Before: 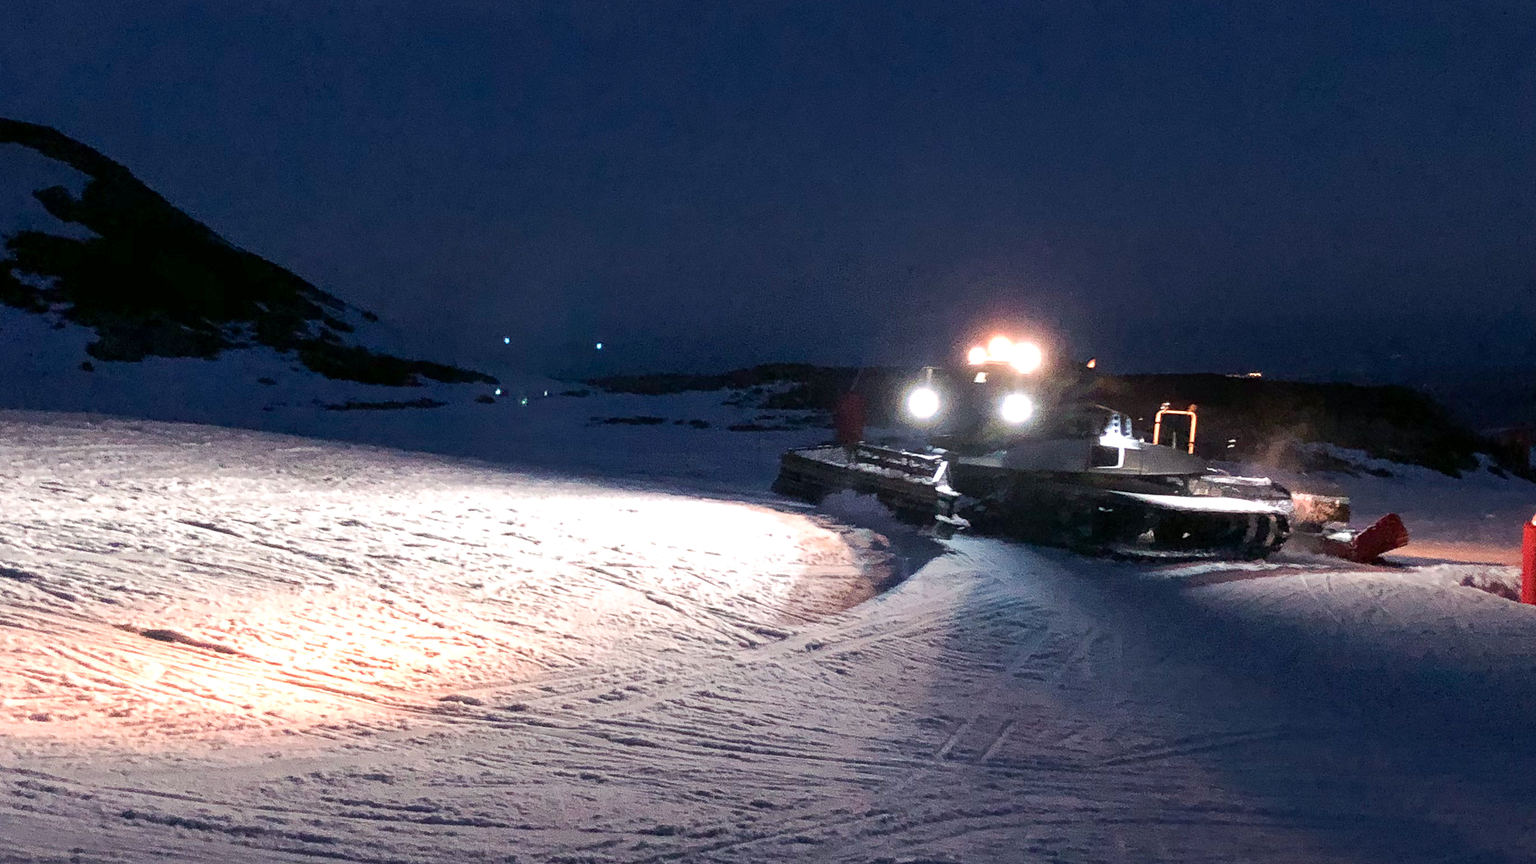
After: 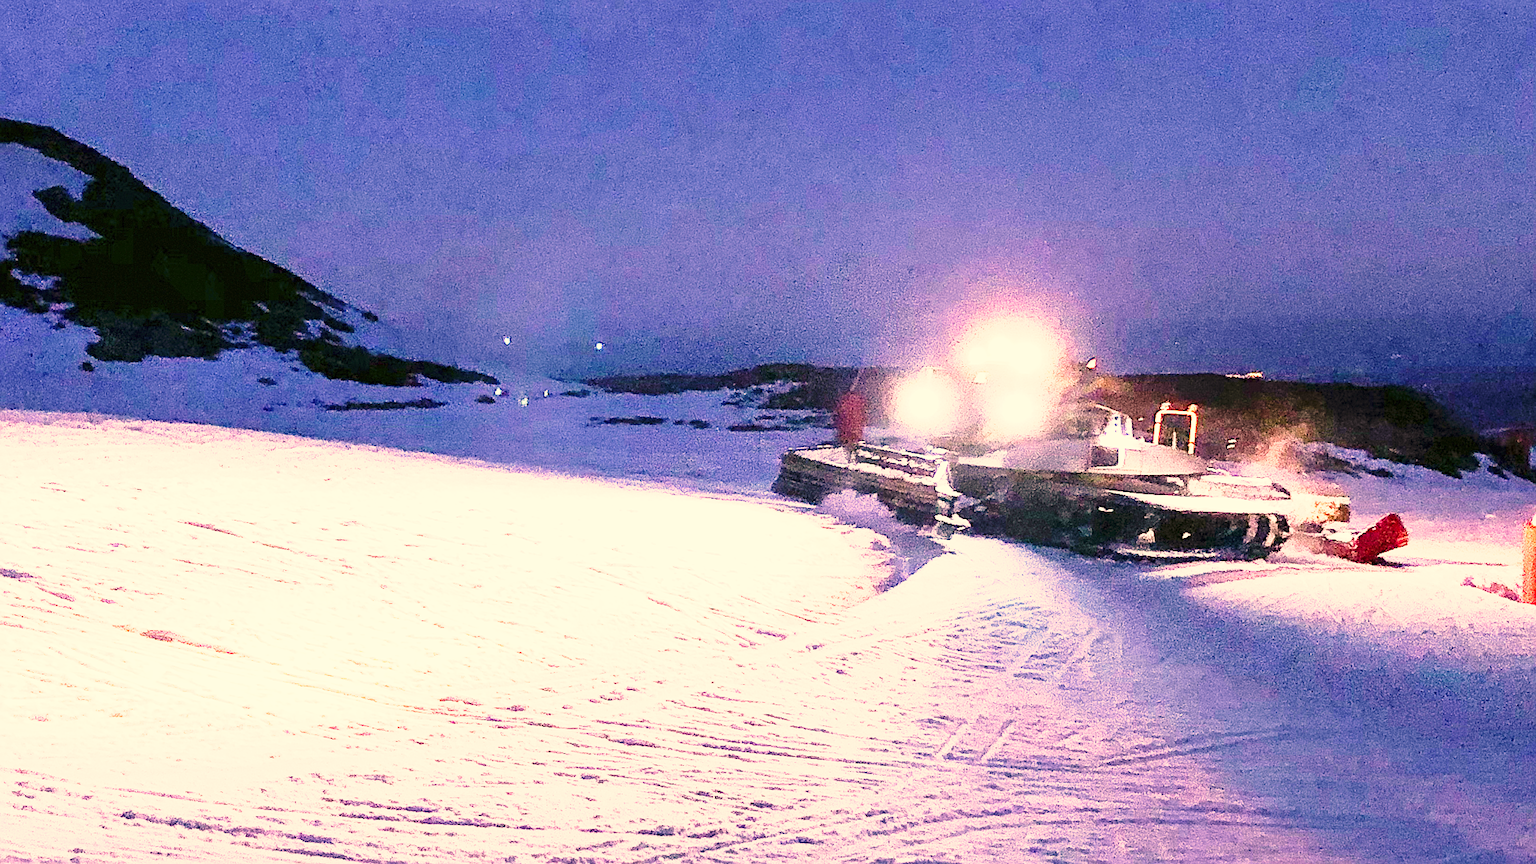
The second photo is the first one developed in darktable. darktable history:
sharpen: on, module defaults
color correction: highlights a* 21.42, highlights b* 19.78
velvia: strength 14.72%
exposure: black level correction 0, exposure 1.979 EV, compensate exposure bias true, compensate highlight preservation false
base curve: curves: ch0 [(0, 0) (0.026, 0.03) (0.109, 0.232) (0.351, 0.748) (0.669, 0.968) (1, 1)], preserve colors none
